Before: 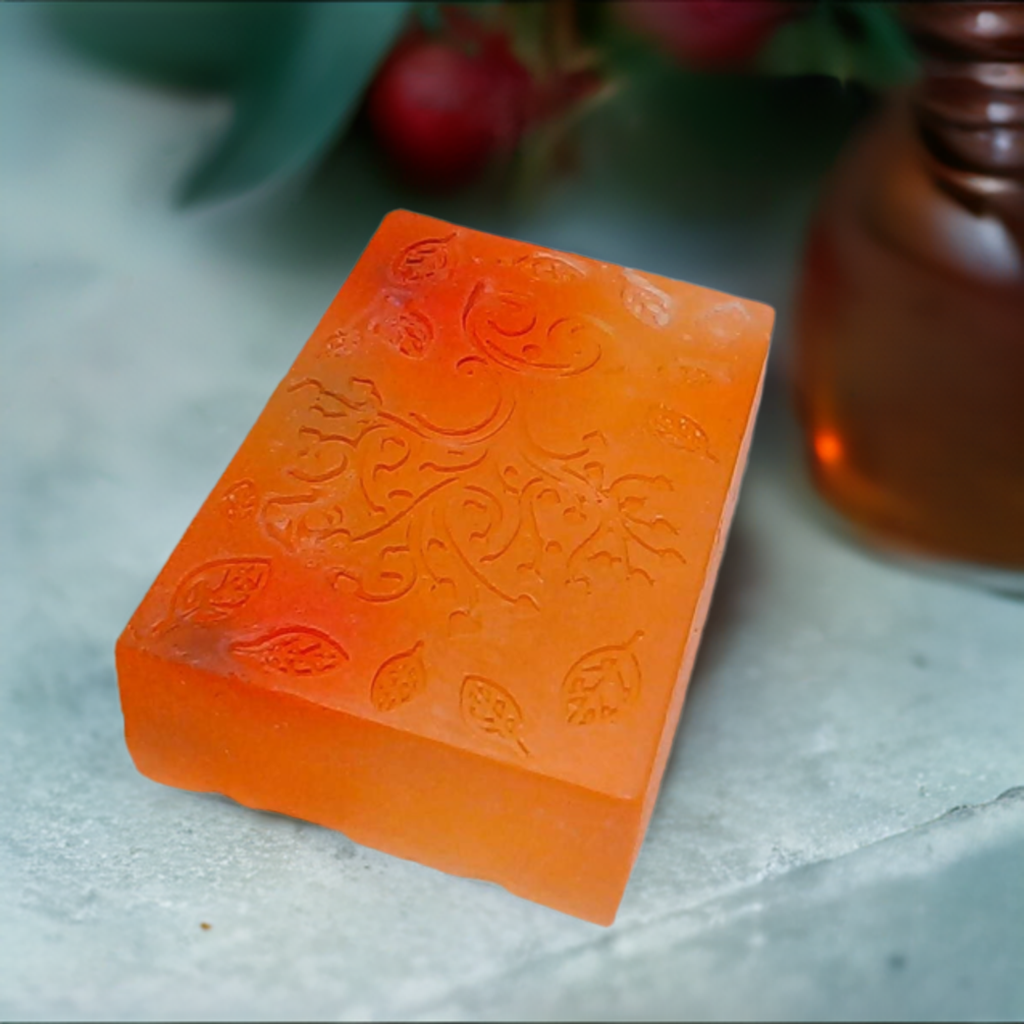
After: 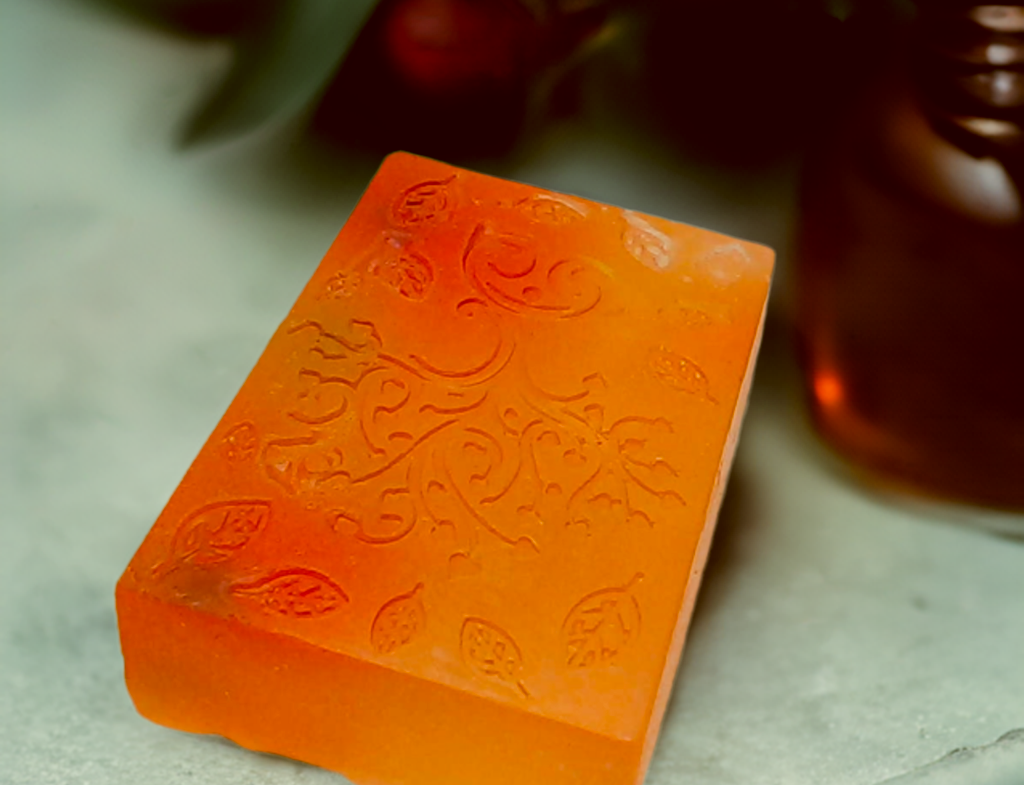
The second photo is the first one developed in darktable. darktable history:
color correction: highlights a* -5.94, highlights b* 9.48, shadows a* 10.12, shadows b* 23.94
filmic rgb: black relative exposure -5 EV, white relative exposure 3.5 EV, hardness 3.19, contrast 1.2, highlights saturation mix -50%
crop: top 5.667%, bottom 17.637%
local contrast: mode bilateral grid, contrast 15, coarseness 36, detail 105%, midtone range 0.2
contrast equalizer: y [[0.5, 0.5, 0.472, 0.5, 0.5, 0.5], [0.5 ×6], [0.5 ×6], [0 ×6], [0 ×6]]
